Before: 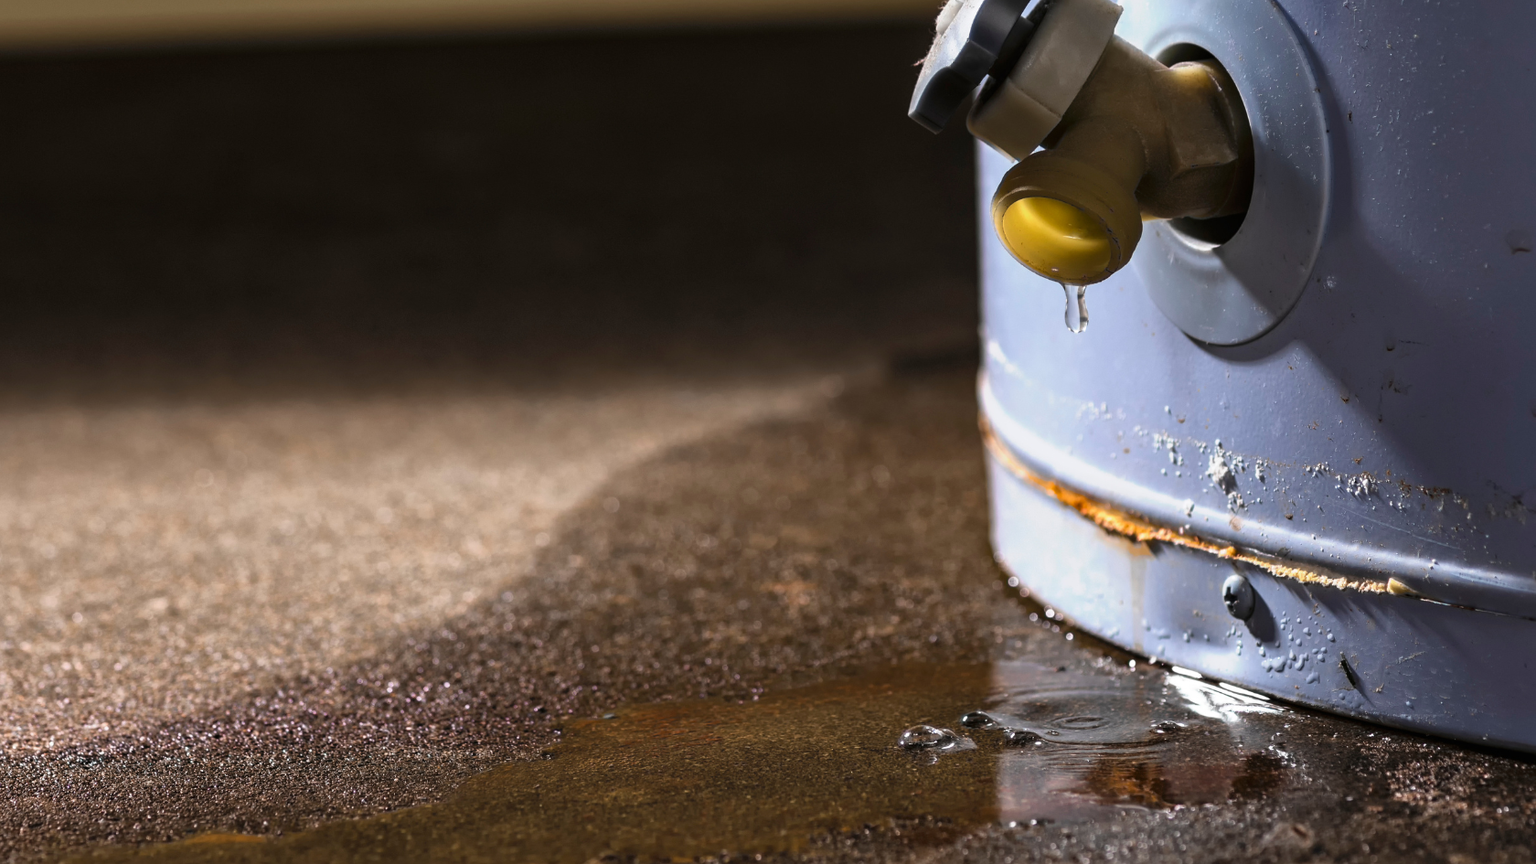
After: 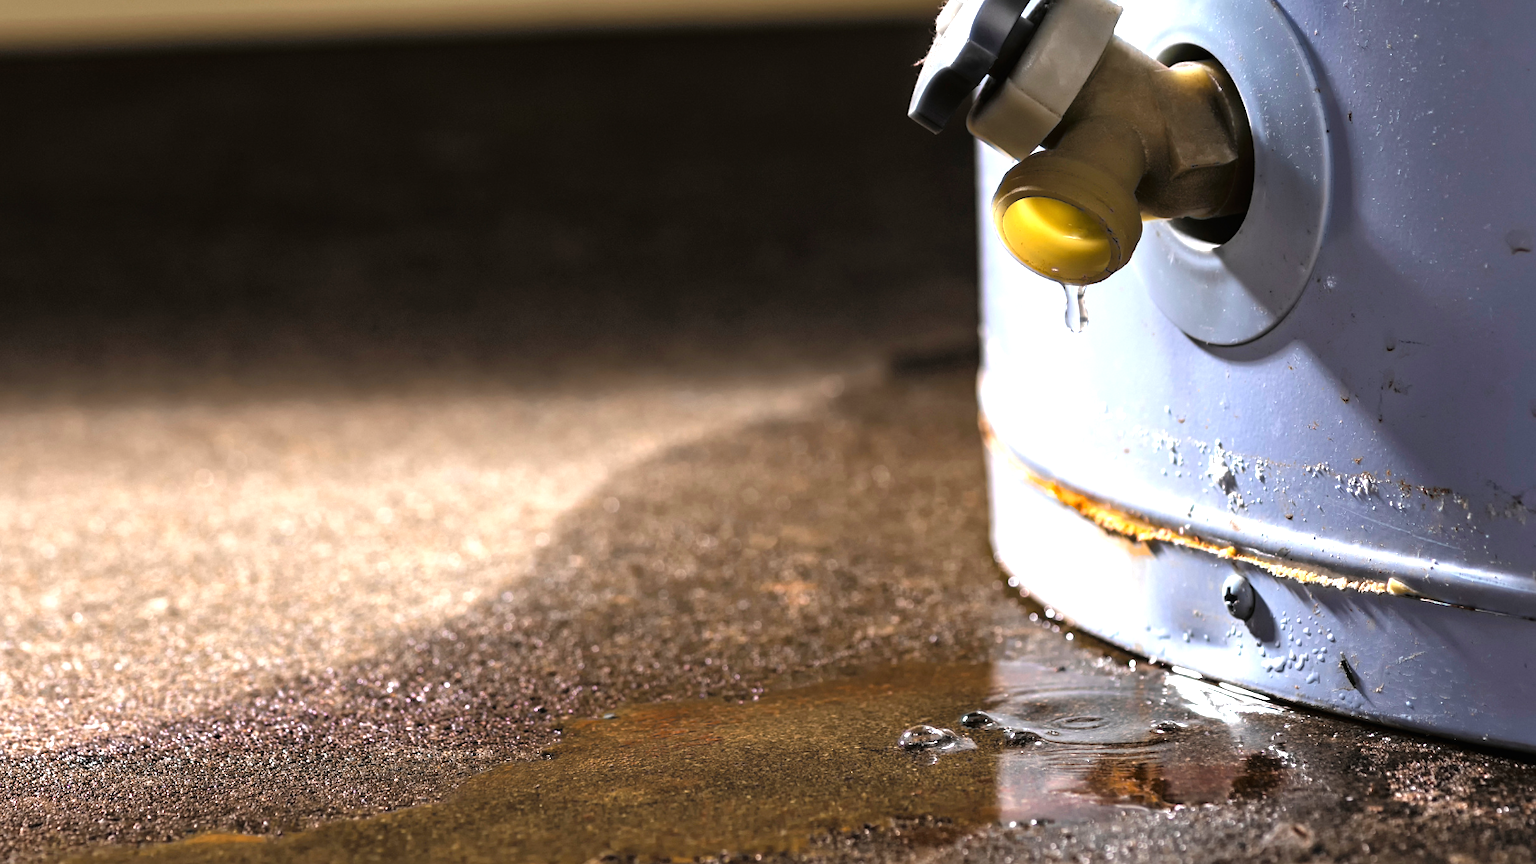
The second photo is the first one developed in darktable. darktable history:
rgb curve: curves: ch0 [(0, 0) (0.136, 0.078) (0.262, 0.245) (0.414, 0.42) (1, 1)], compensate middle gray true, preserve colors basic power
exposure: black level correction 0, exposure 1 EV, compensate exposure bias true, compensate highlight preservation false
